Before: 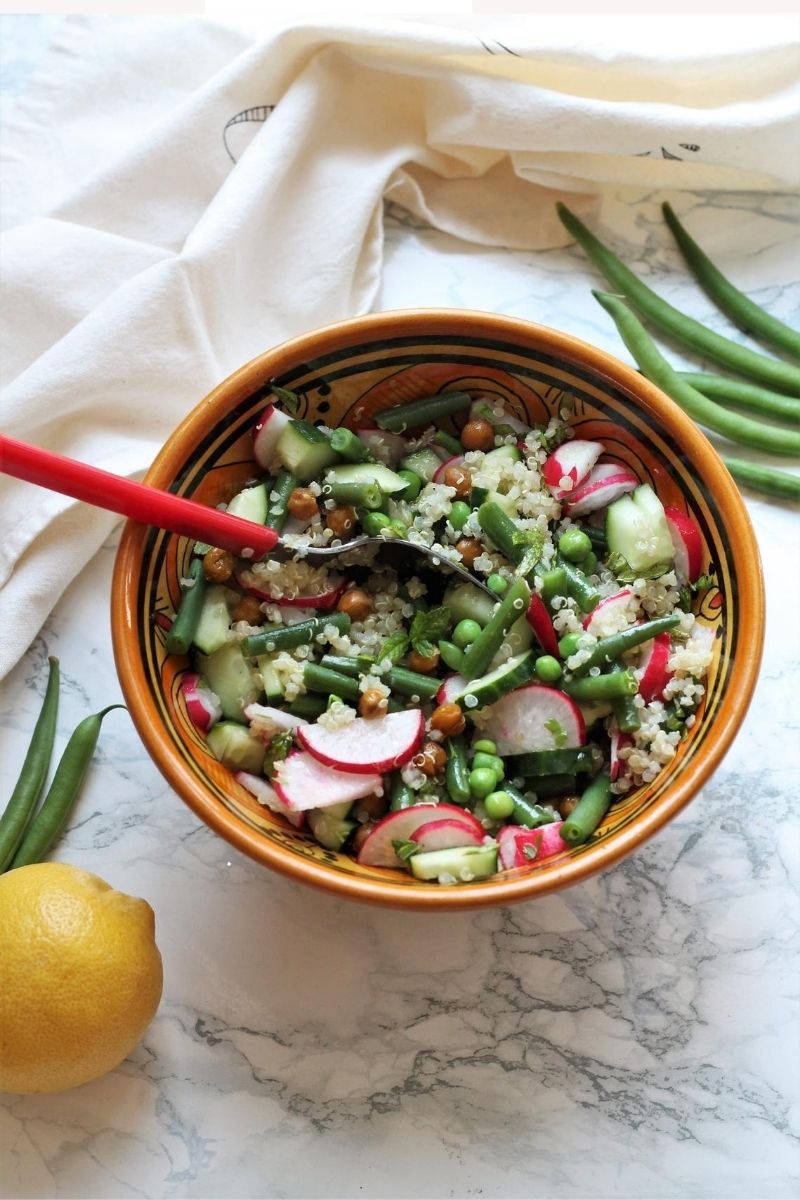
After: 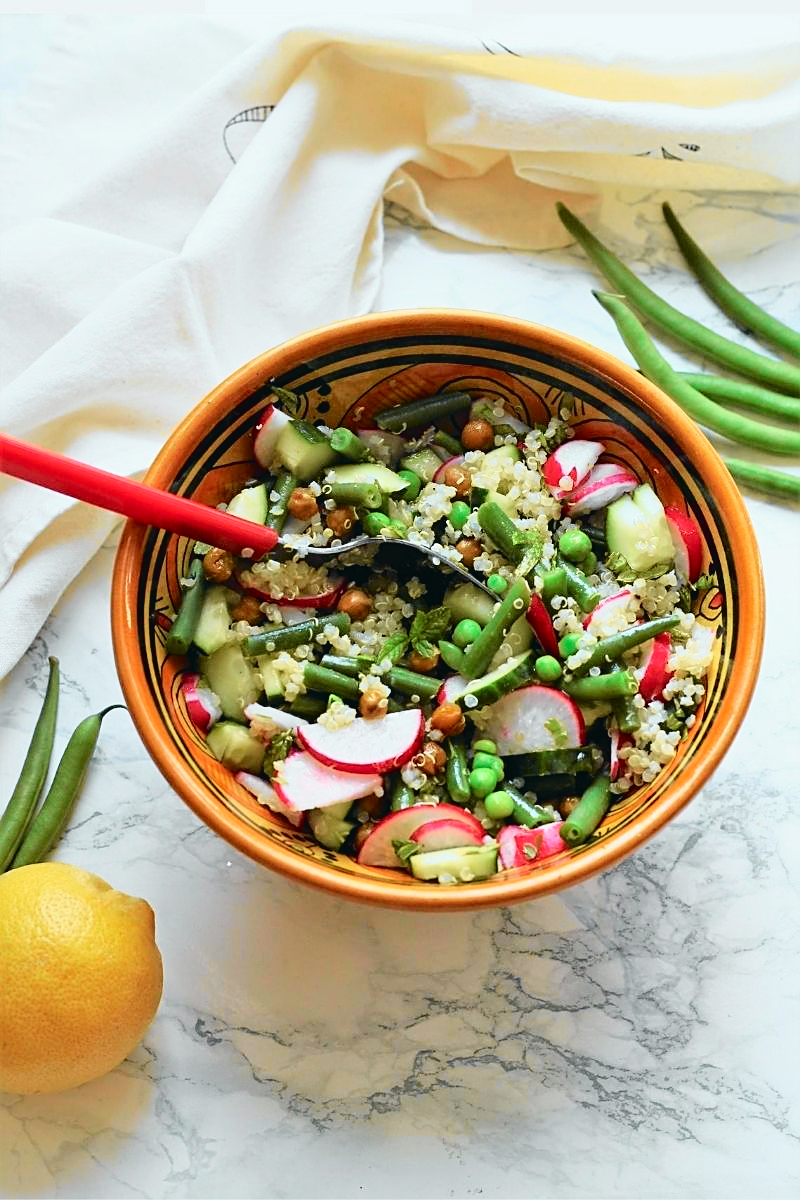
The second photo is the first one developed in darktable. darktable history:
color correction: highlights a* 0.024, highlights b* -0.509
sharpen: amount 0.586
tone curve: curves: ch0 [(0.001, 0.029) (0.084, 0.074) (0.162, 0.165) (0.304, 0.382) (0.466, 0.576) (0.654, 0.741) (0.848, 0.906) (0.984, 0.963)]; ch1 [(0, 0) (0.34, 0.235) (0.46, 0.46) (0.515, 0.502) (0.553, 0.567) (0.764, 0.815) (1, 1)]; ch2 [(0, 0) (0.44, 0.458) (0.479, 0.492) (0.524, 0.507) (0.547, 0.579) (0.673, 0.712) (1, 1)], color space Lab, independent channels, preserve colors none
